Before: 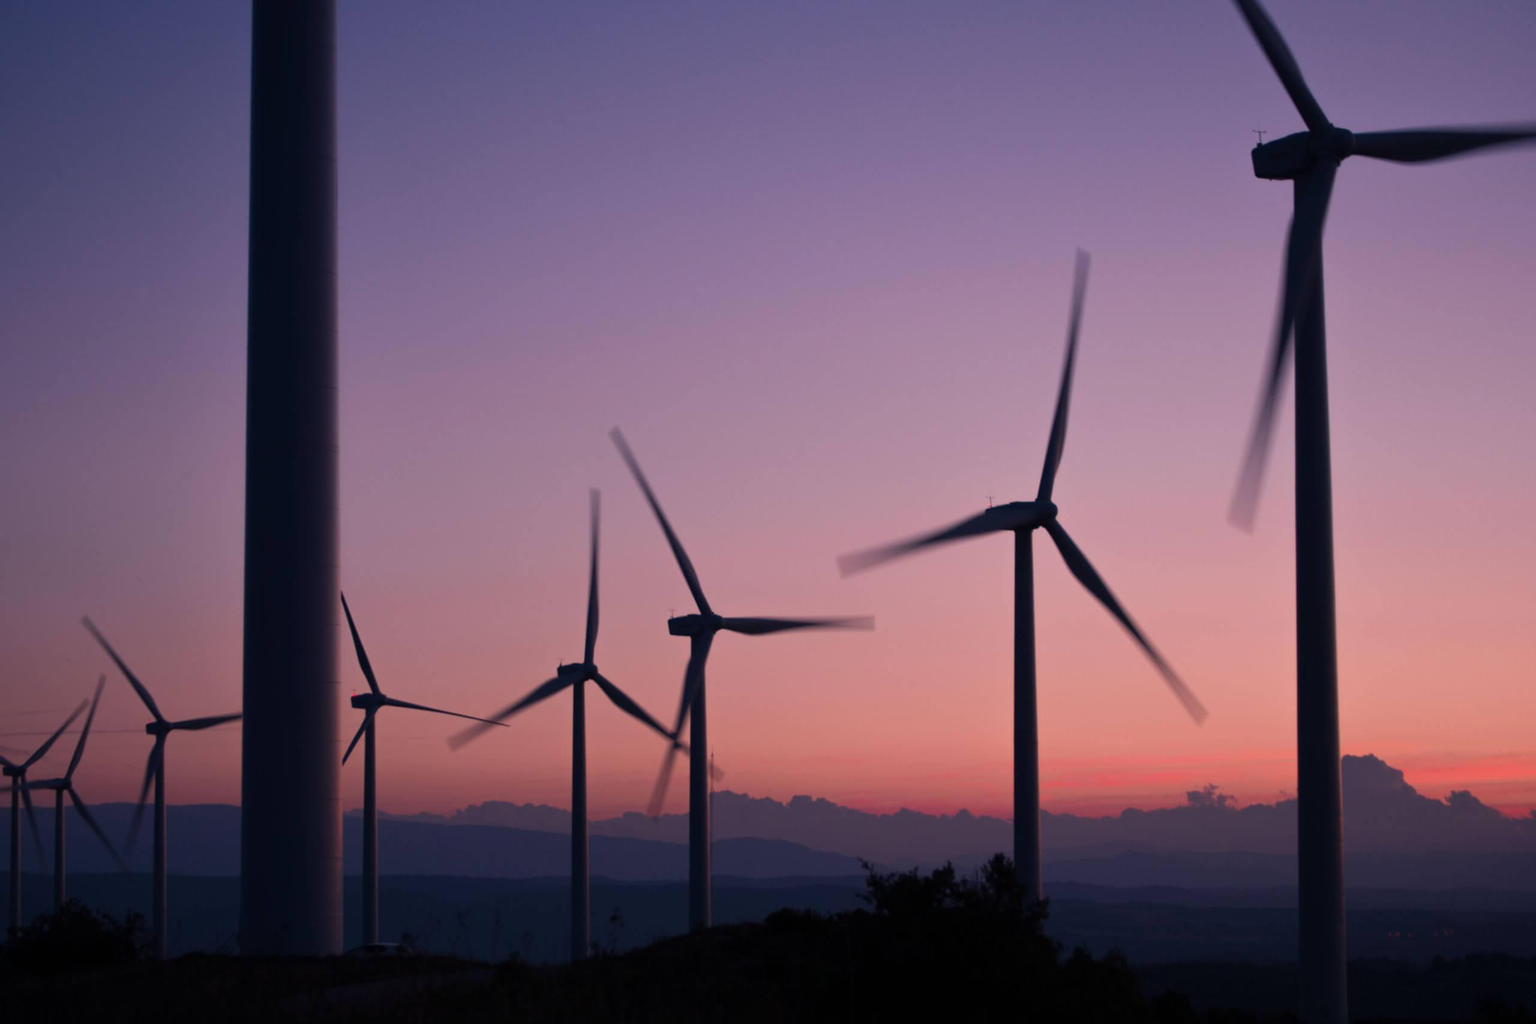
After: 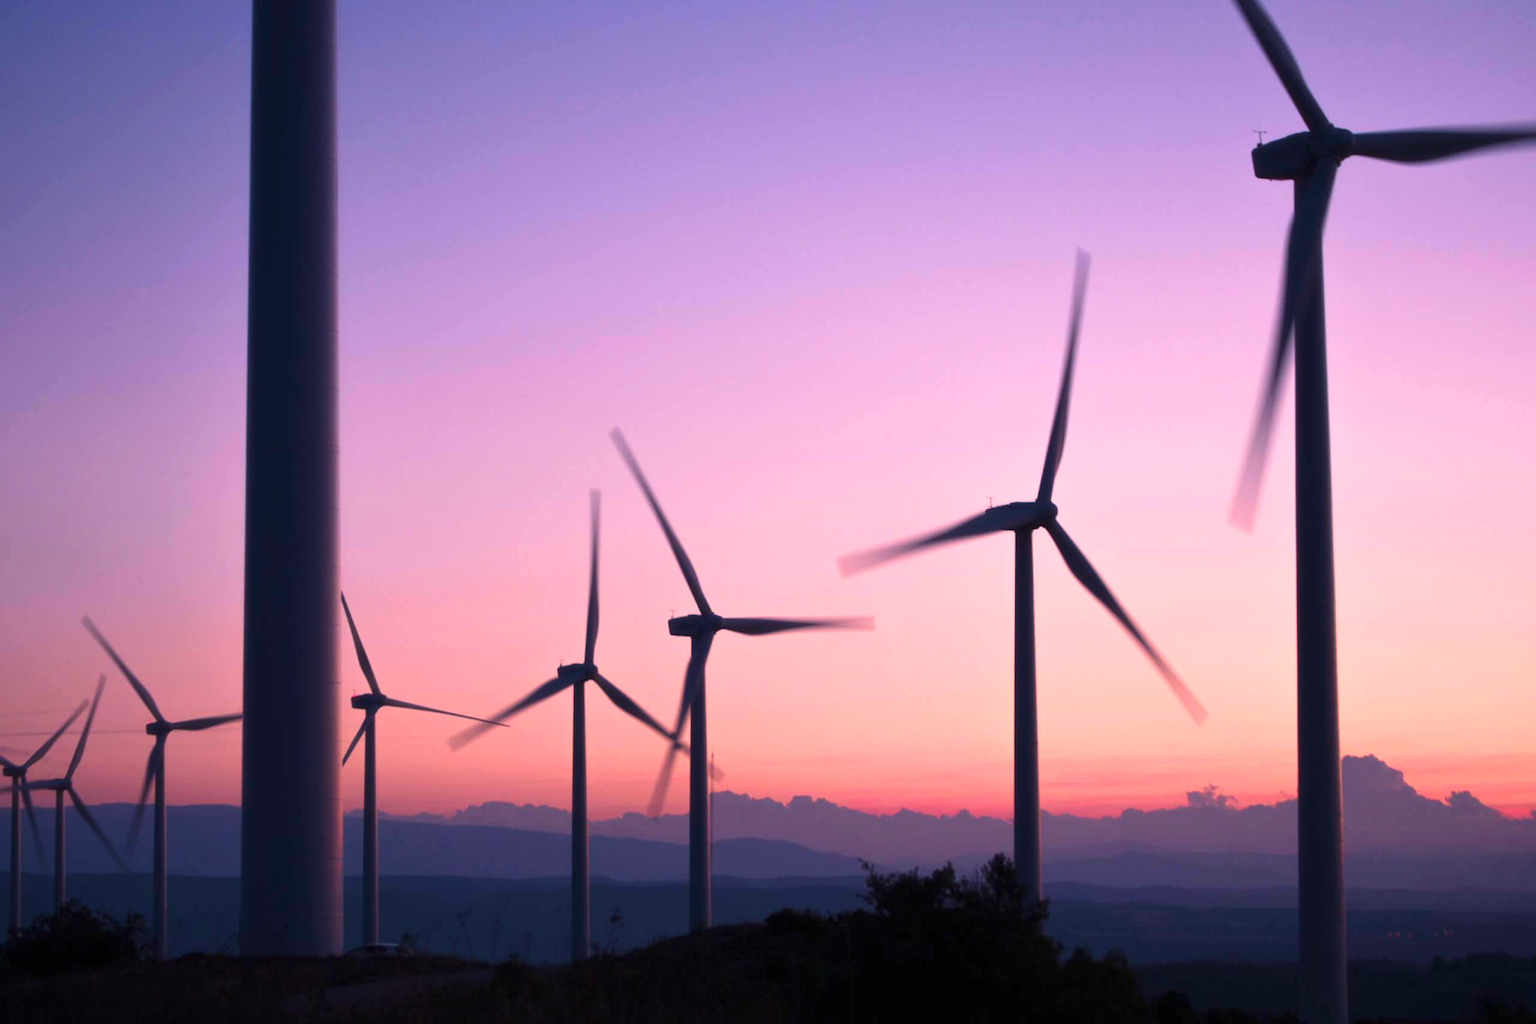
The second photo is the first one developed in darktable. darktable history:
contrast brightness saturation: contrast 0.1, brightness 0.03, saturation 0.09
velvia: on, module defaults
exposure: exposure 1 EV, compensate highlight preservation false
haze removal: strength -0.1, adaptive false
